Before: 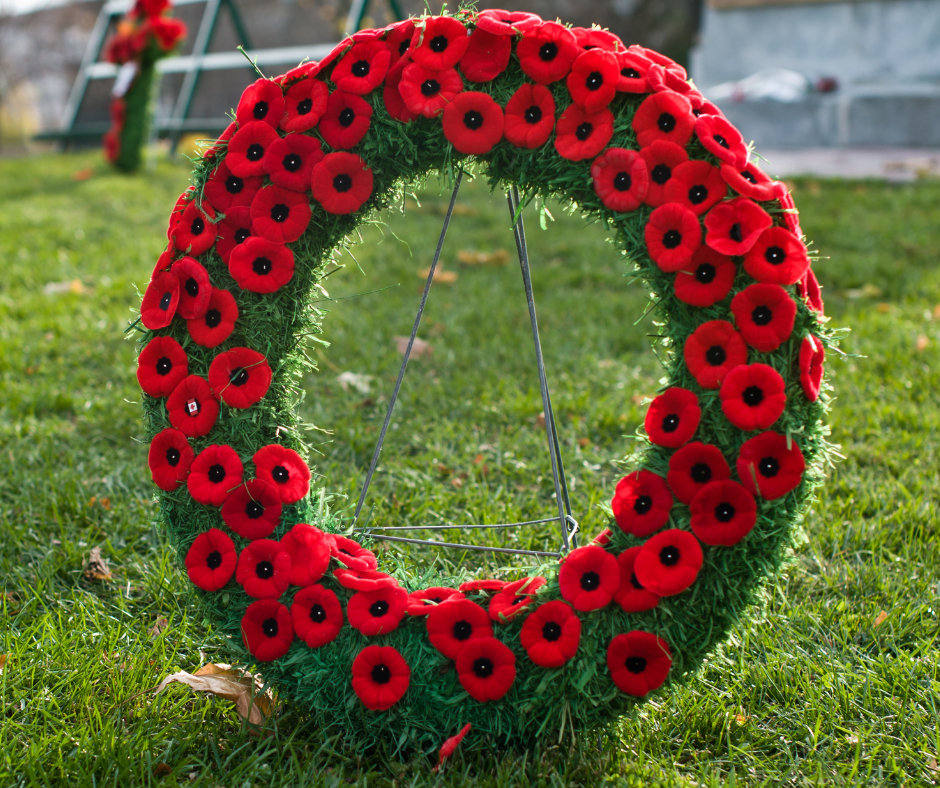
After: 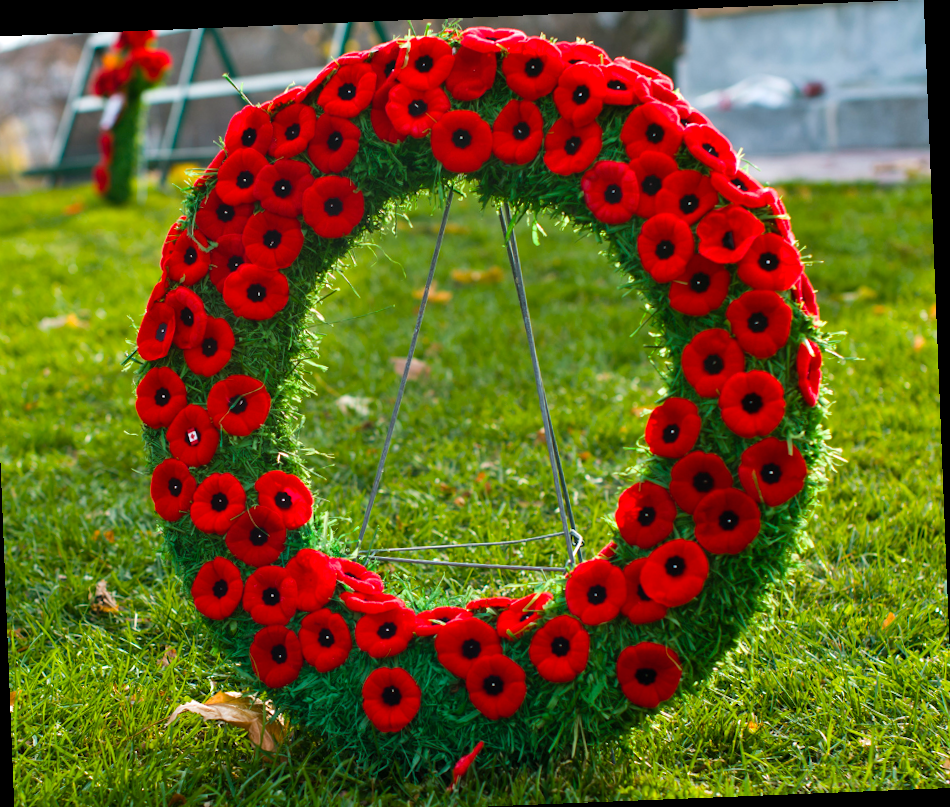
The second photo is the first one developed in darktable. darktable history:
color balance rgb: perceptual saturation grading › global saturation 40%, global vibrance 15%
crop: left 1.743%, right 0.268%, bottom 2.011%
rotate and perspective: rotation -2.29°, automatic cropping off
shadows and highlights: radius 171.16, shadows 27, white point adjustment 3.13, highlights -67.95, soften with gaussian
